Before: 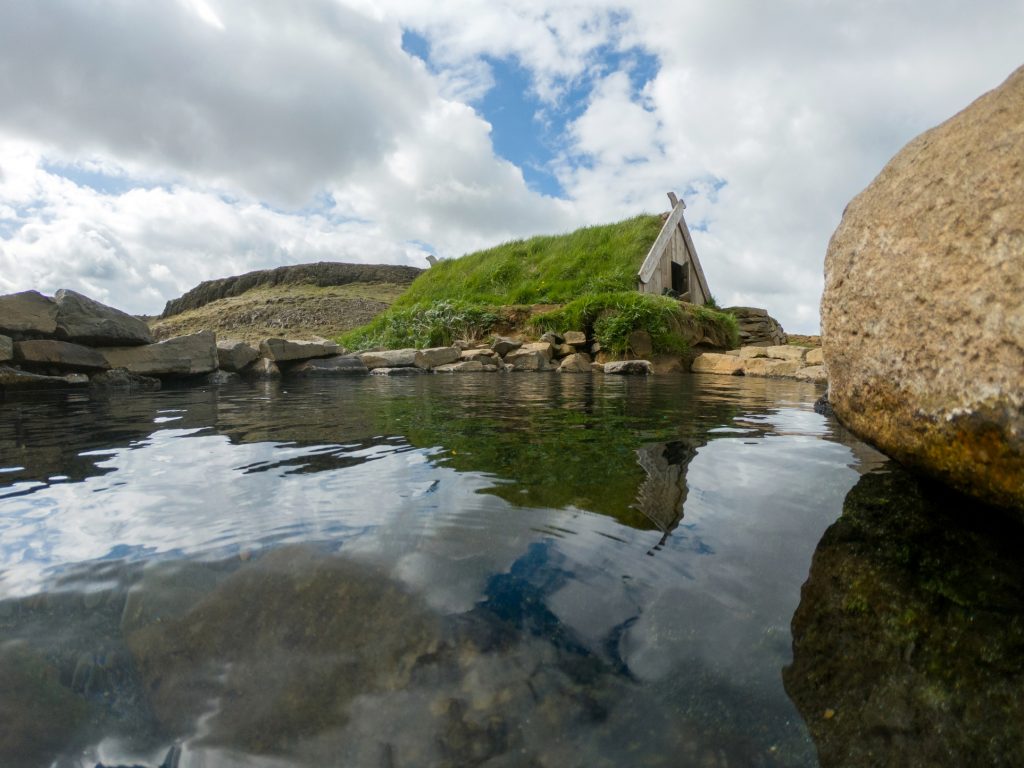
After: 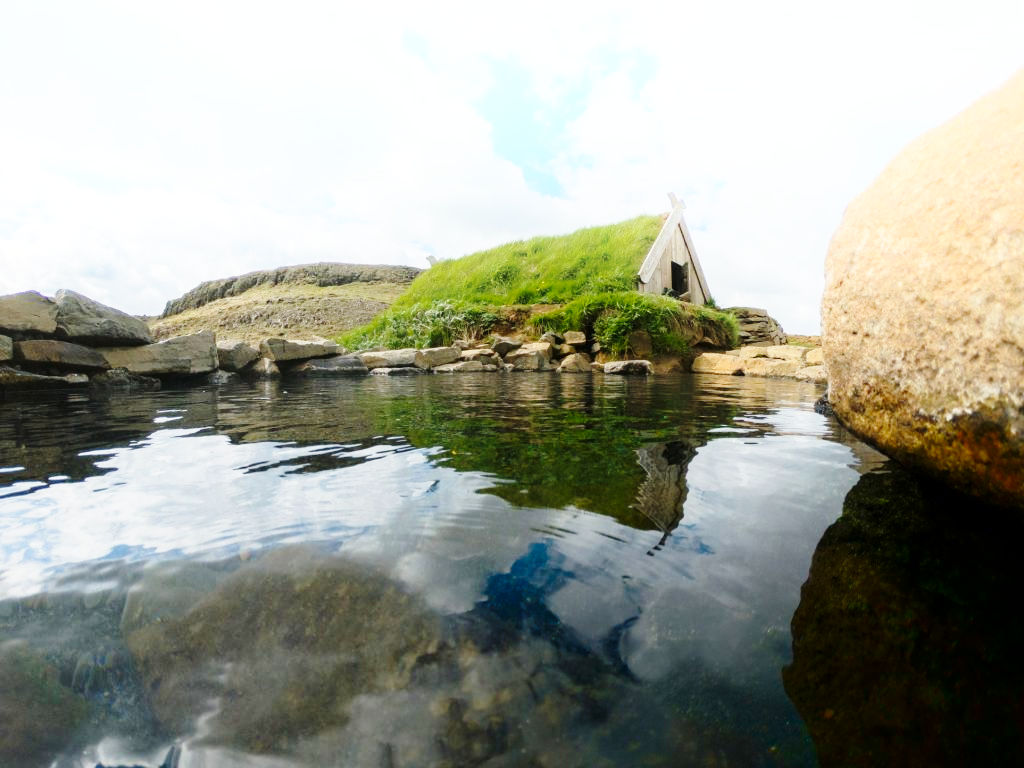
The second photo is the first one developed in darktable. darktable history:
shadows and highlights: shadows -90, highlights 90, soften with gaussian
base curve: curves: ch0 [(0, 0) (0.028, 0.03) (0.121, 0.232) (0.46, 0.748) (0.859, 0.968) (1, 1)], preserve colors none
